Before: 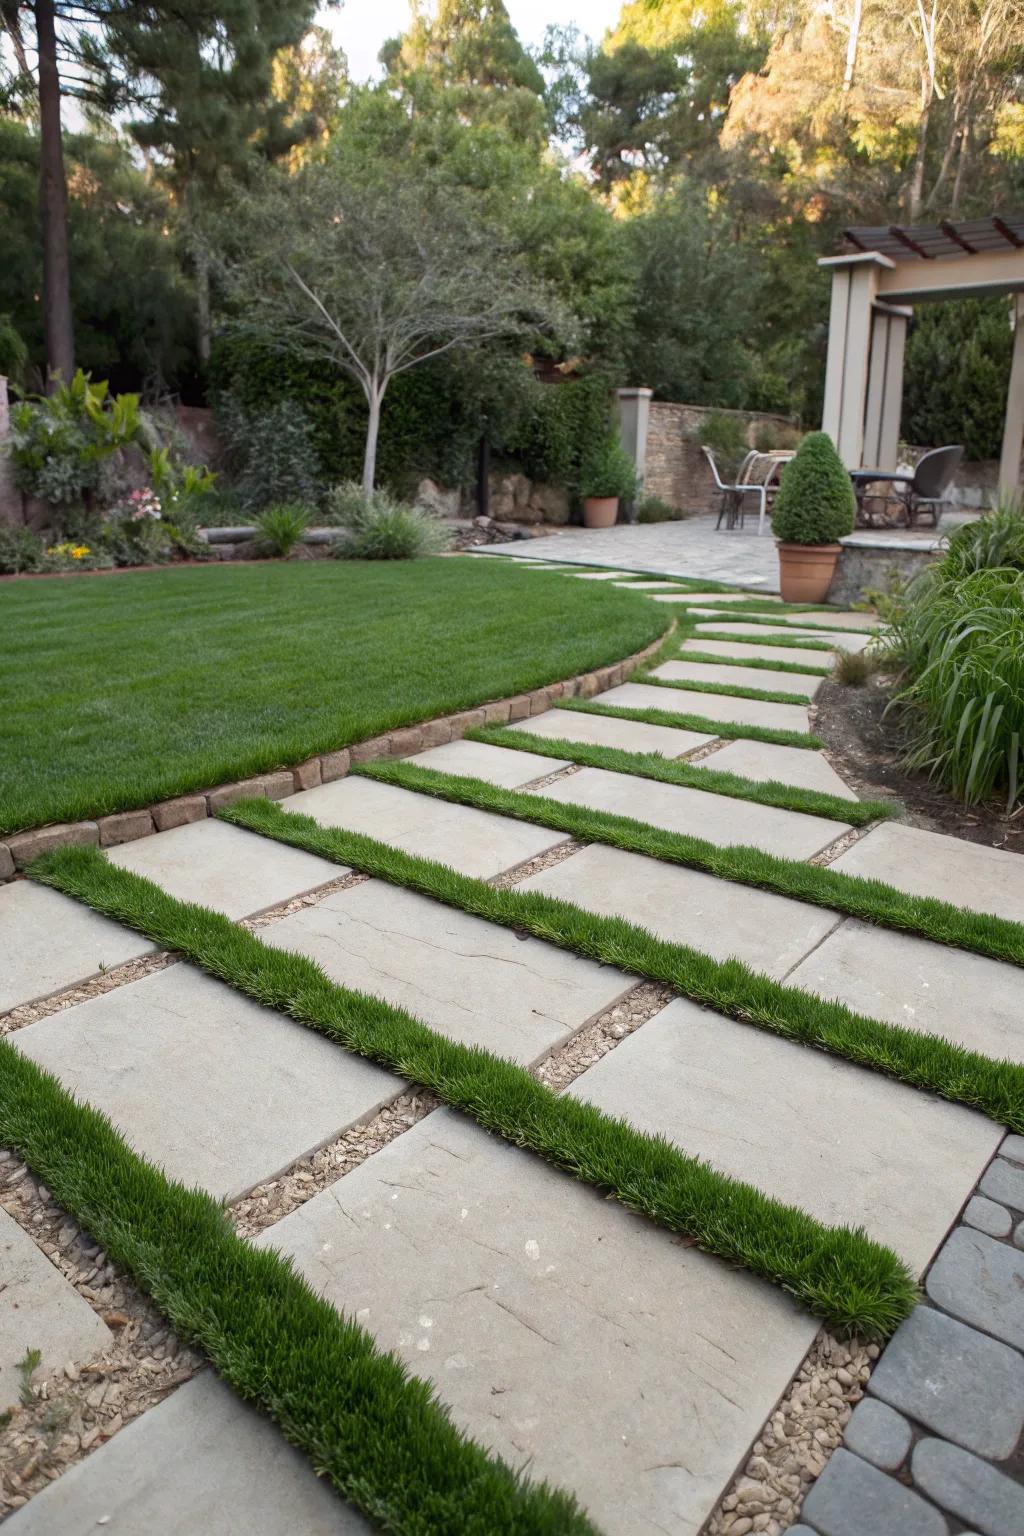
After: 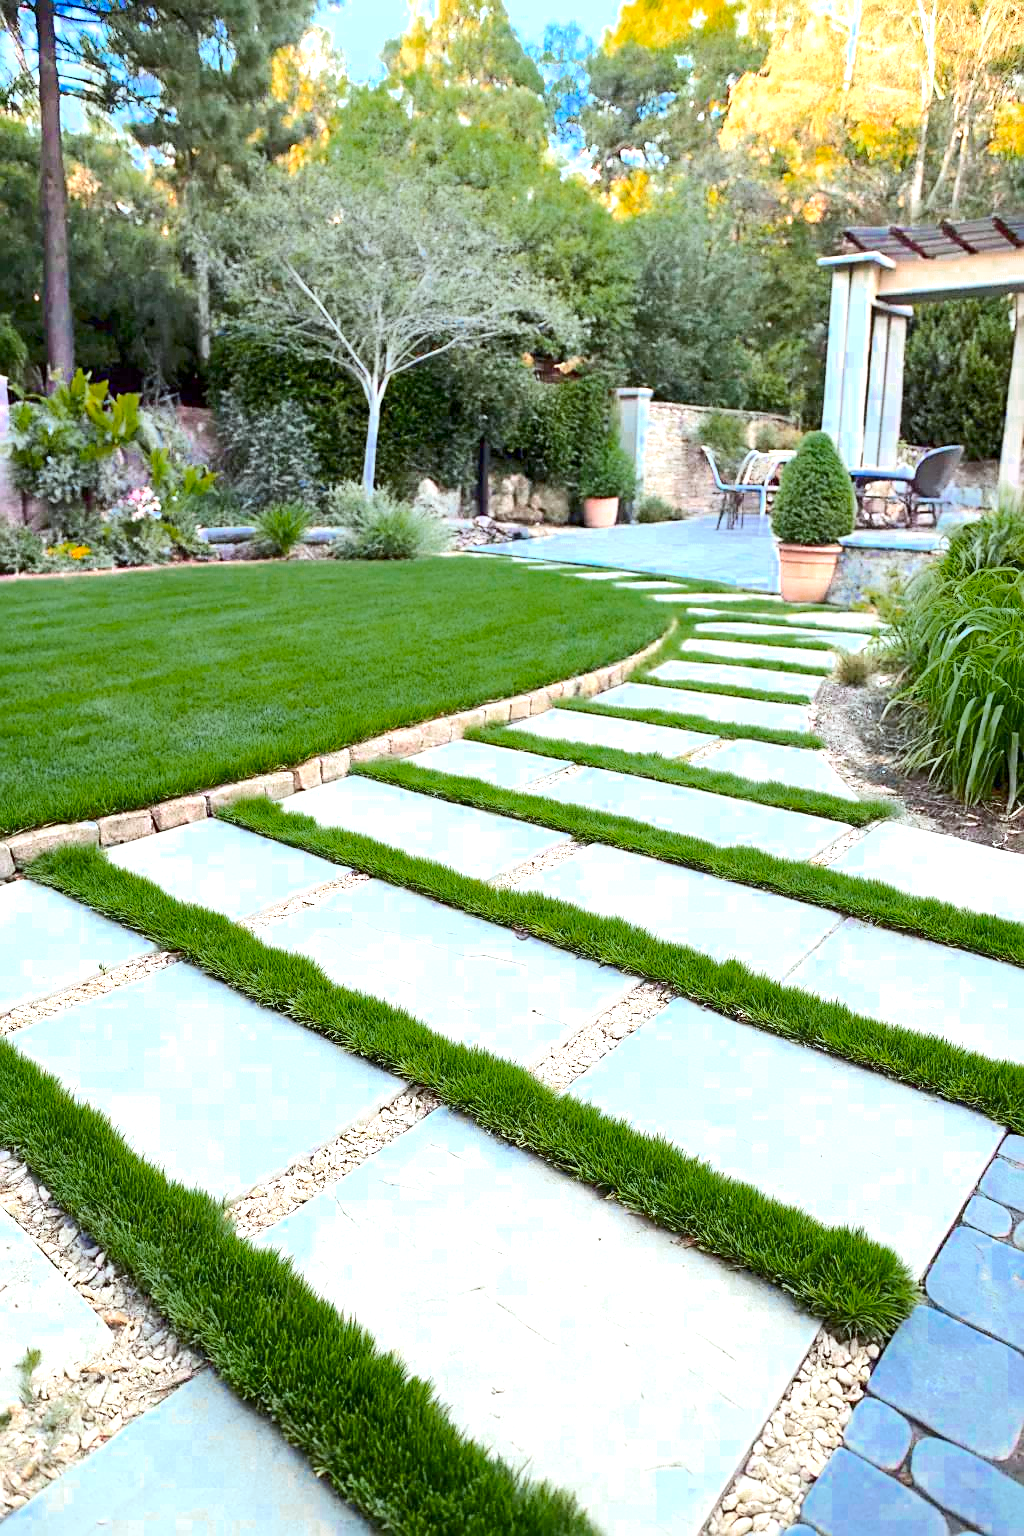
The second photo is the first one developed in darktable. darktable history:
white balance: red 0.925, blue 1.046
contrast brightness saturation: contrast 0.24, brightness 0.09
sharpen: amount 0.55
color zones: curves: ch0 [(0, 0.553) (0.123, 0.58) (0.23, 0.419) (0.468, 0.155) (0.605, 0.132) (0.723, 0.063) (0.833, 0.172) (0.921, 0.468)]; ch1 [(0.025, 0.645) (0.229, 0.584) (0.326, 0.551) (0.537, 0.446) (0.599, 0.911) (0.708, 1) (0.805, 0.944)]; ch2 [(0.086, 0.468) (0.254, 0.464) (0.638, 0.564) (0.702, 0.592) (0.768, 0.564)]
exposure: black level correction 0.001, exposure 2 EV, compensate highlight preservation false
